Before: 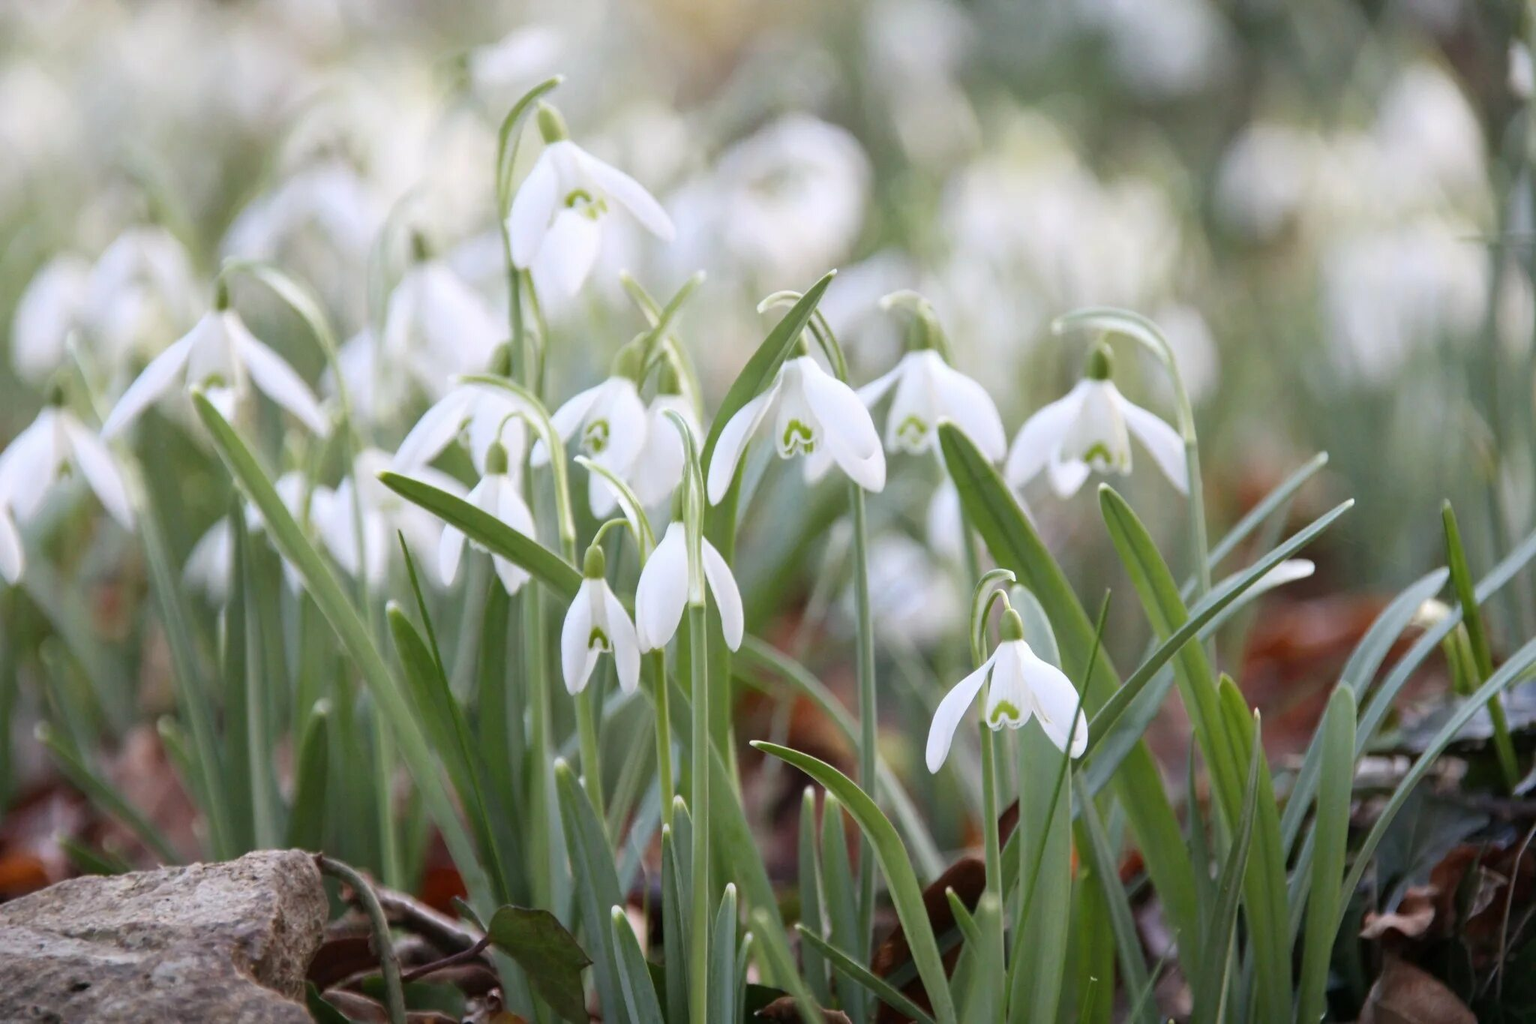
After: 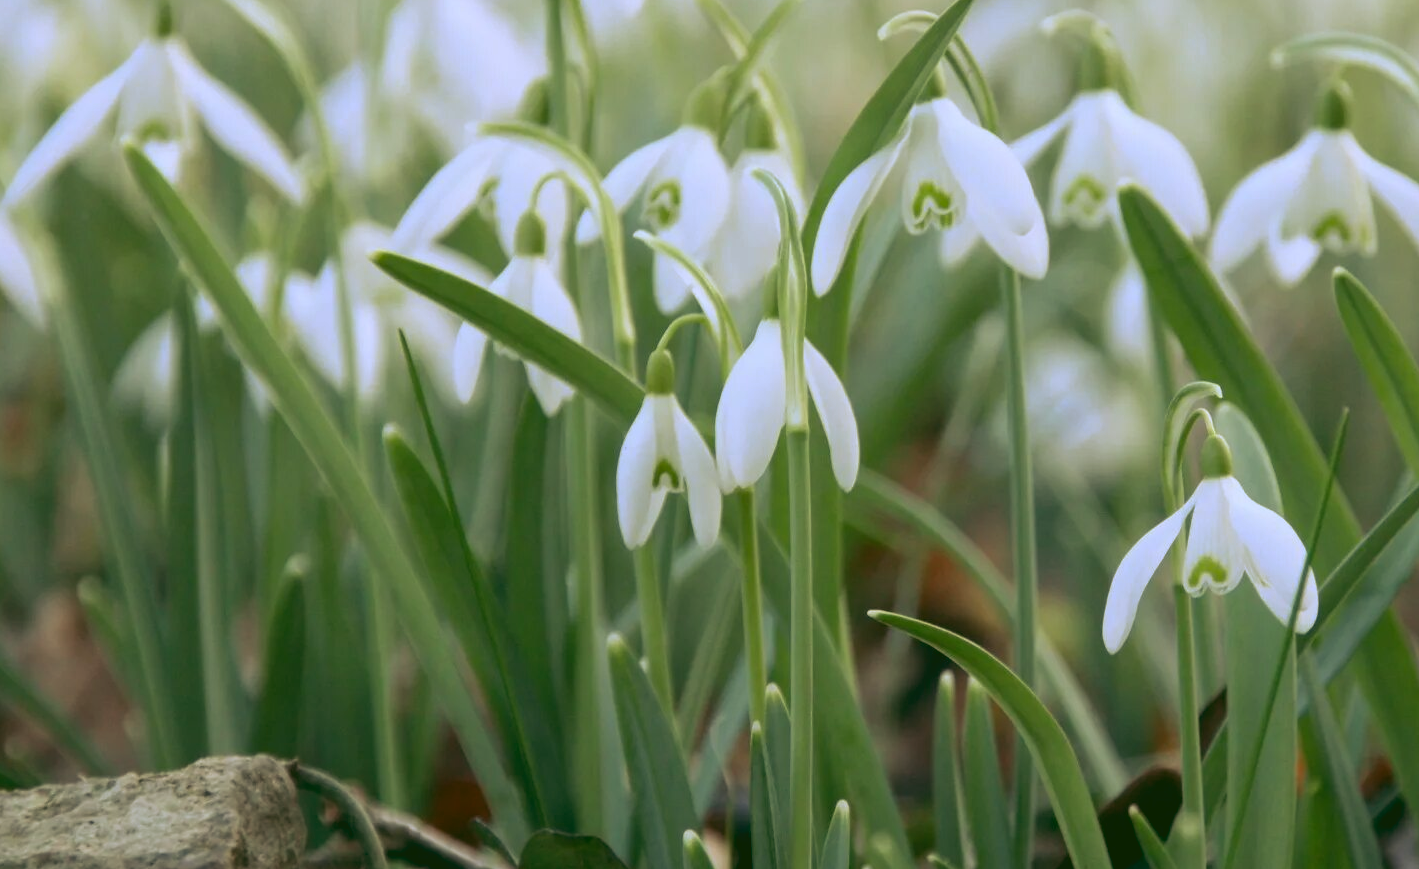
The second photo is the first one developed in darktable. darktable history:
crop: left 6.488%, top 27.668%, right 24.183%, bottom 8.656%
rgb curve: curves: ch0 [(0.123, 0.061) (0.995, 0.887)]; ch1 [(0.06, 0.116) (1, 0.906)]; ch2 [(0, 0) (0.824, 0.69) (1, 1)], mode RGB, independent channels, compensate middle gray true
